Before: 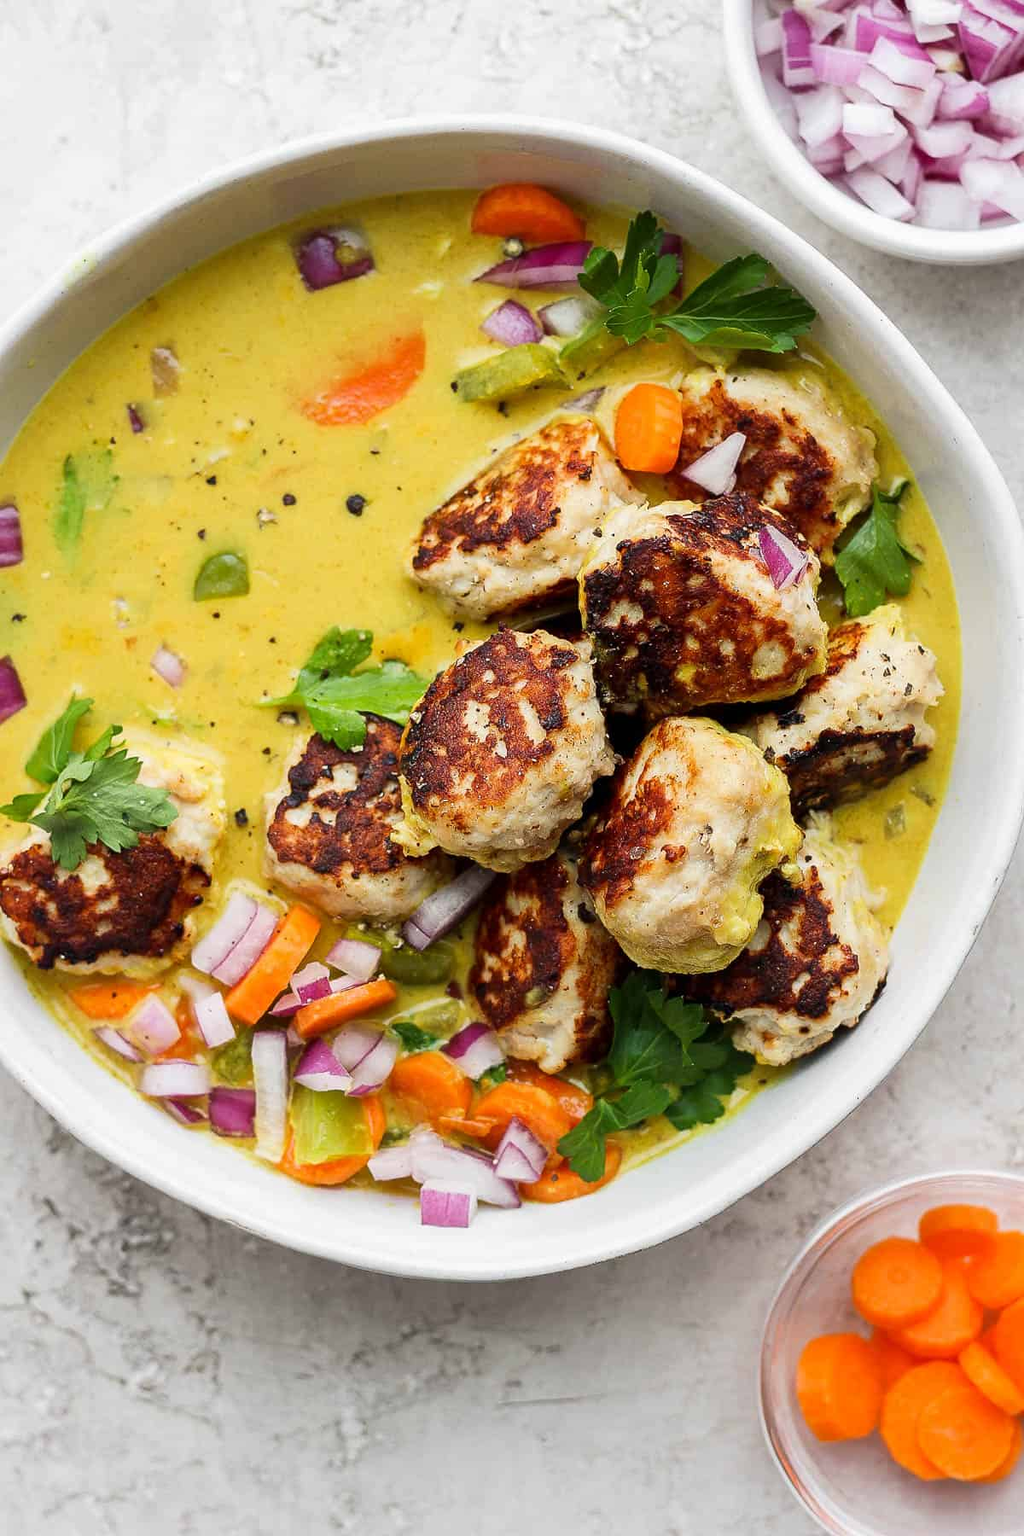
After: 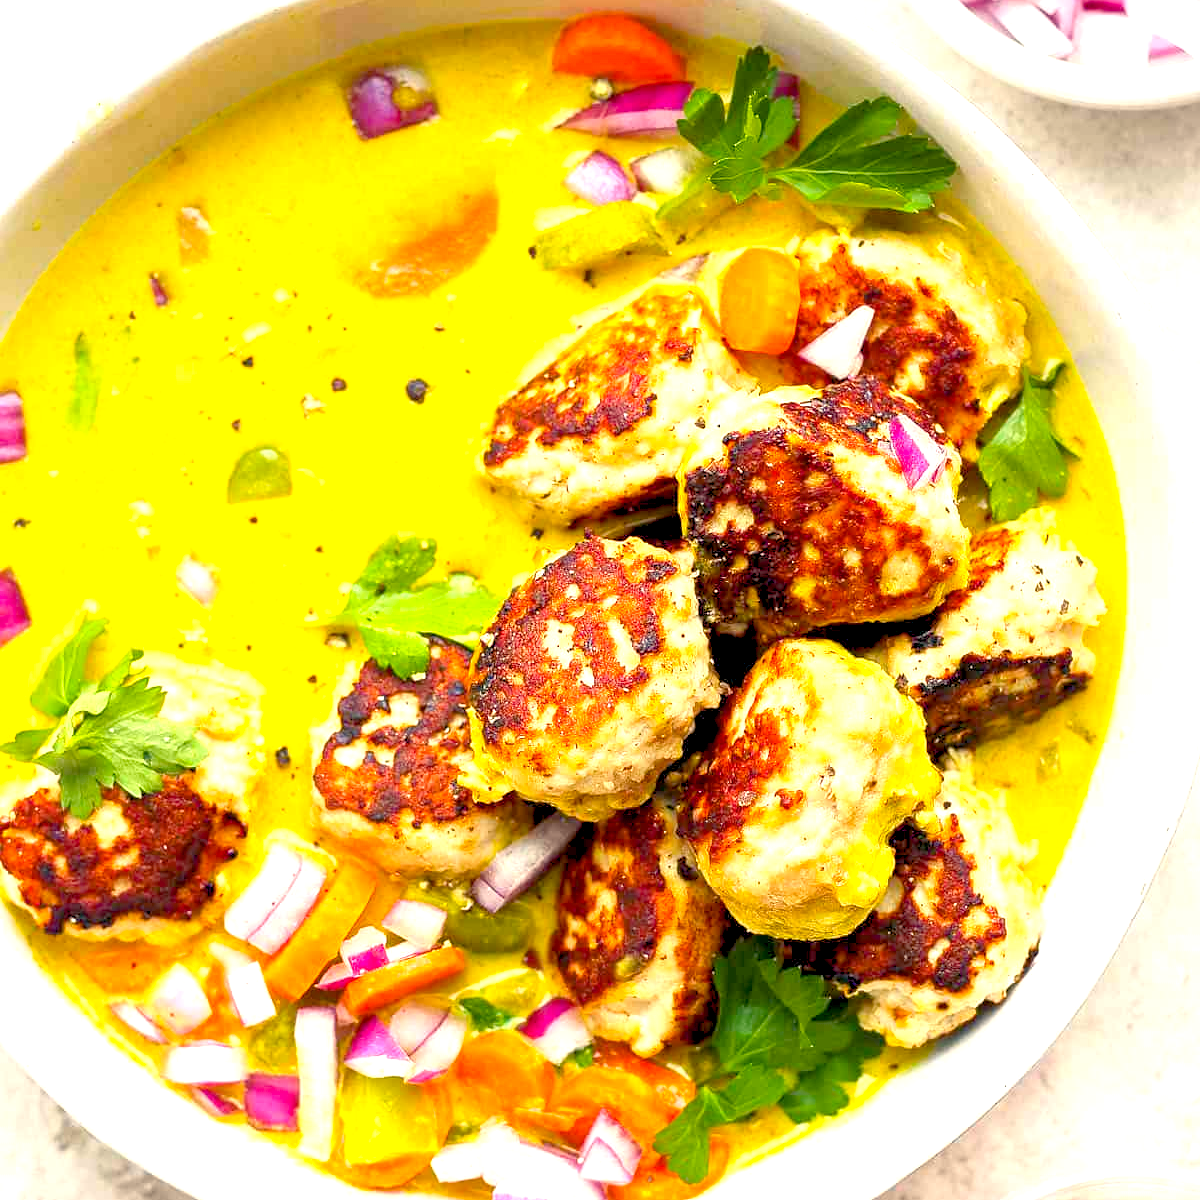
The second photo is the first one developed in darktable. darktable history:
crop: top 11.168%, bottom 22.143%
exposure: black level correction 0.001, exposure 1.817 EV, compensate exposure bias true, compensate highlight preservation false
color balance rgb: highlights gain › chroma 3.088%, highlights gain › hue 77.48°, global offset › luminance -0.478%, perceptual saturation grading › global saturation 25.002%, hue shift -1.15°, contrast -21.897%
